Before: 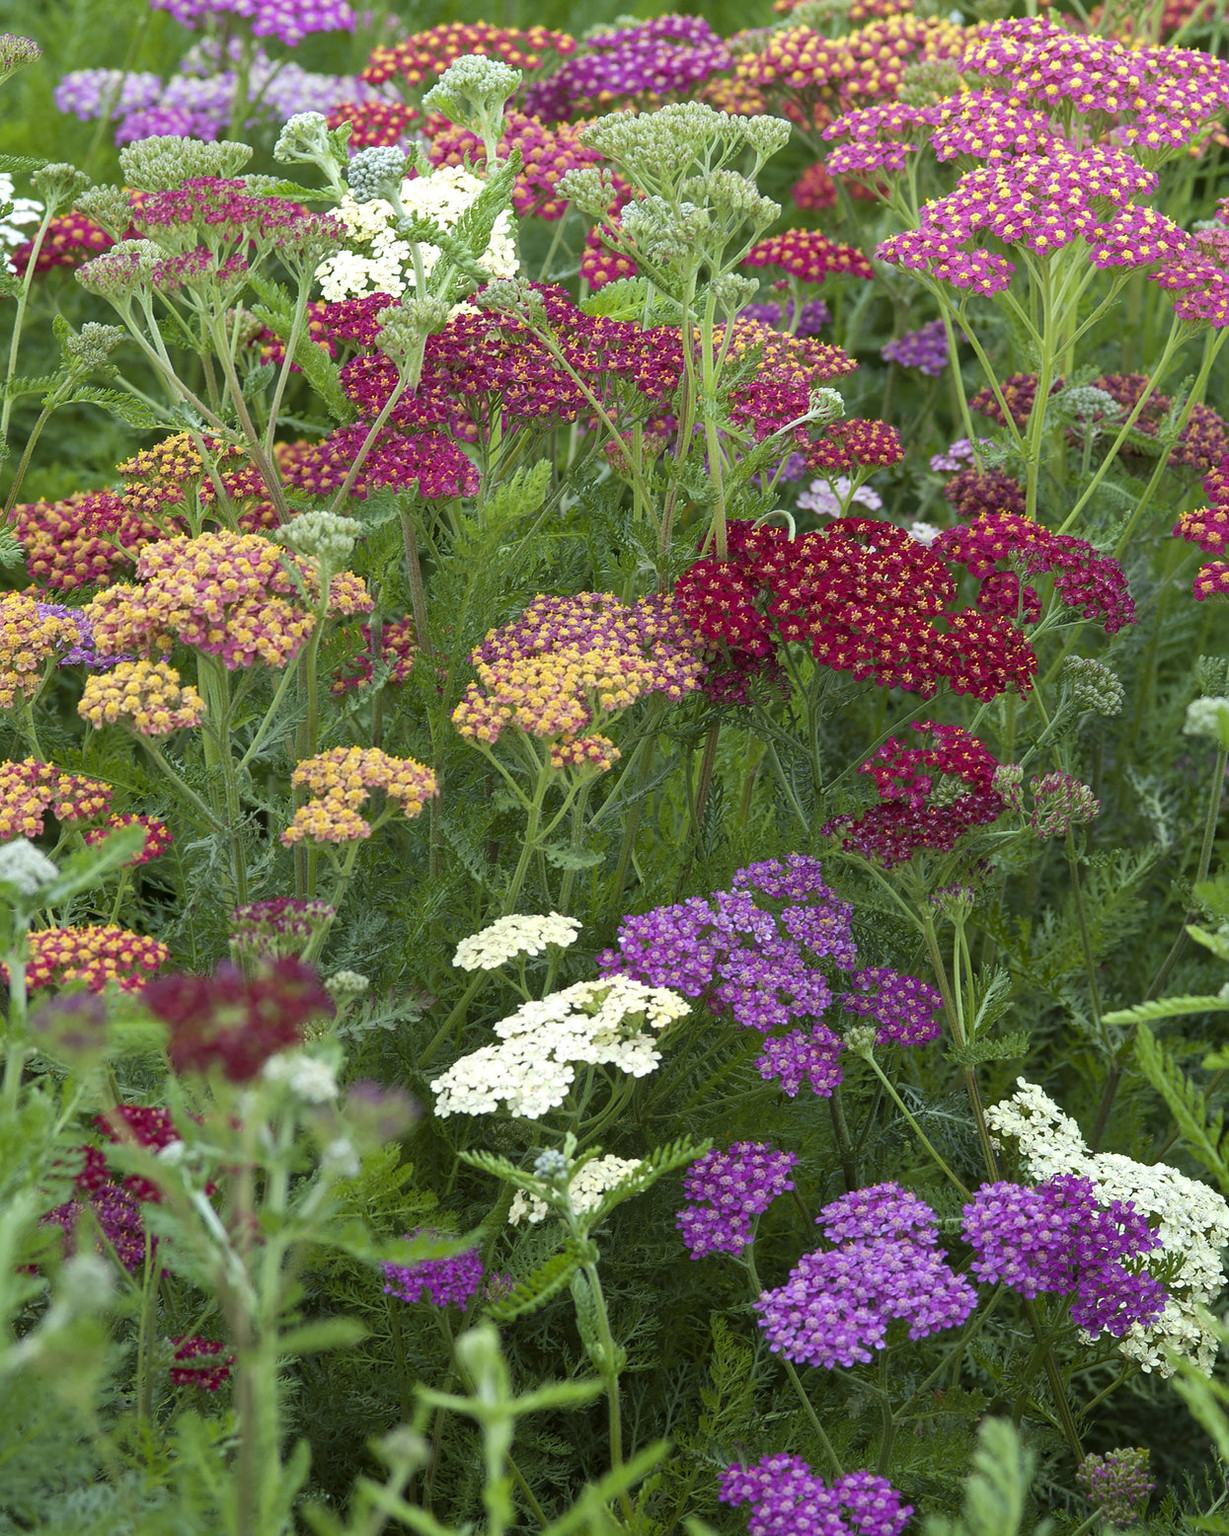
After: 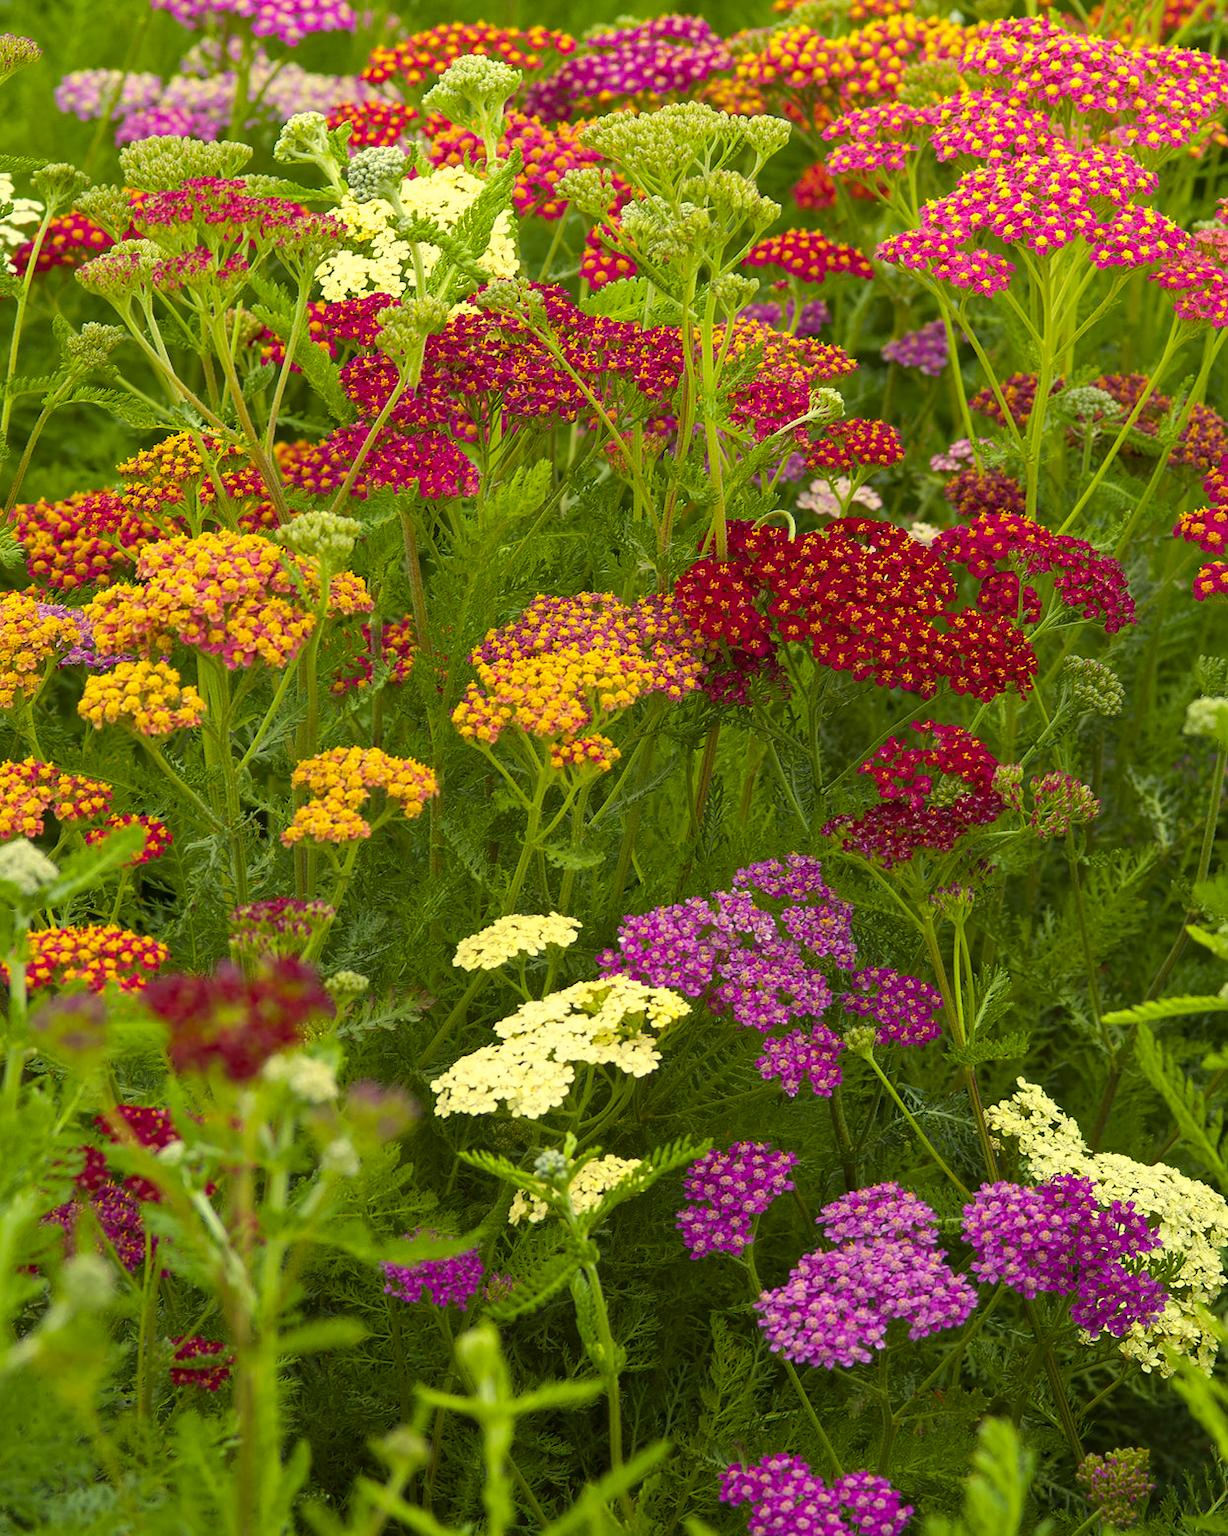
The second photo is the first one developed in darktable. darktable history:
white balance: red 1.08, blue 0.791
color balance rgb: linear chroma grading › global chroma 10%, perceptual saturation grading › global saturation 30%, global vibrance 10%
